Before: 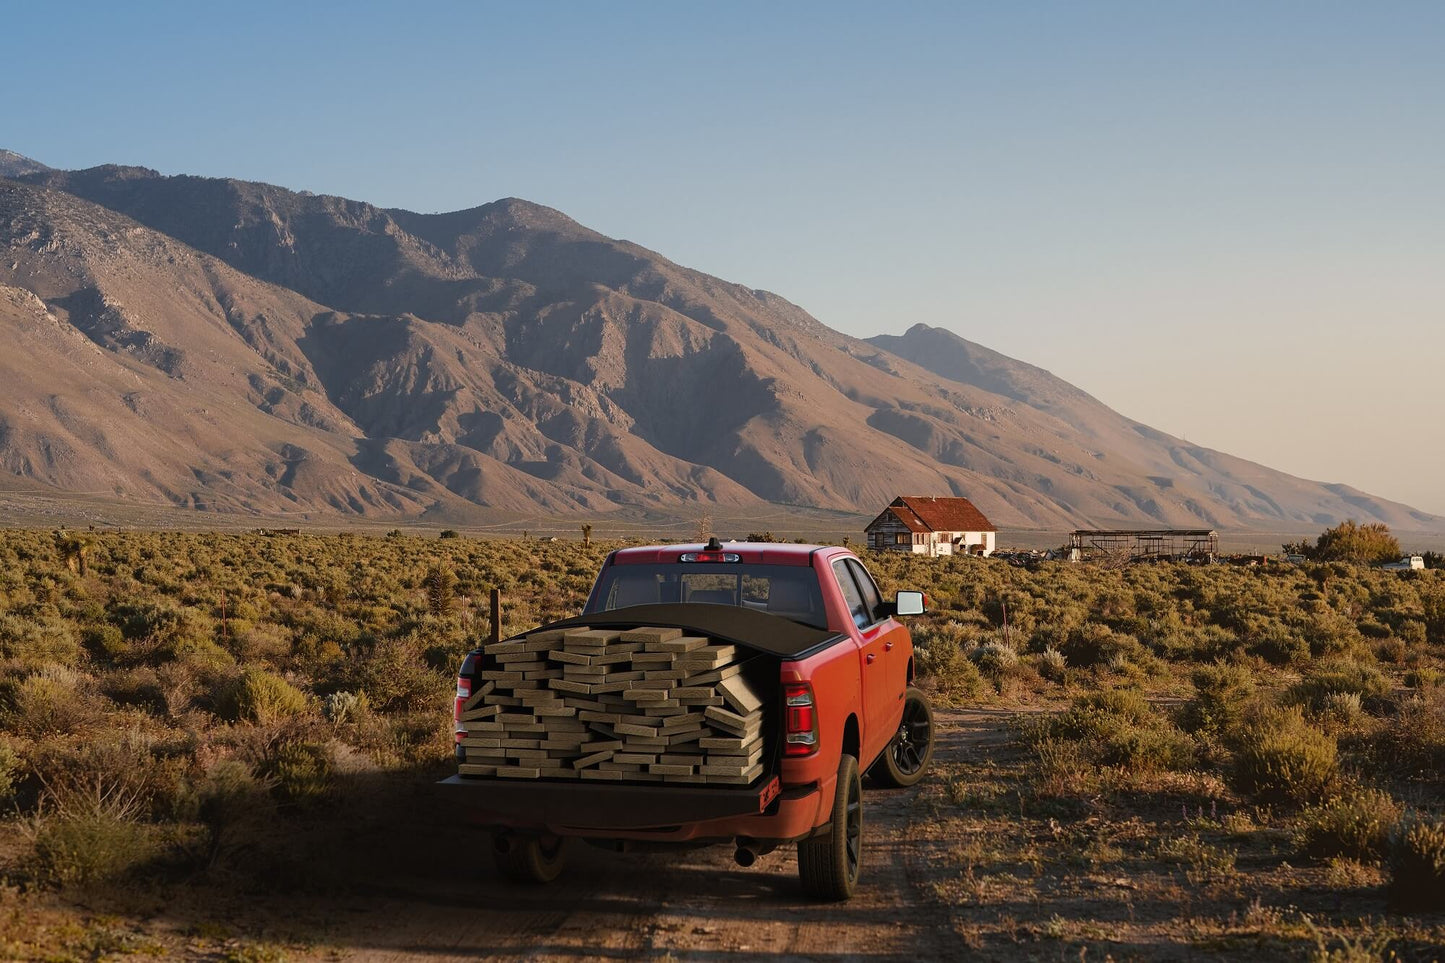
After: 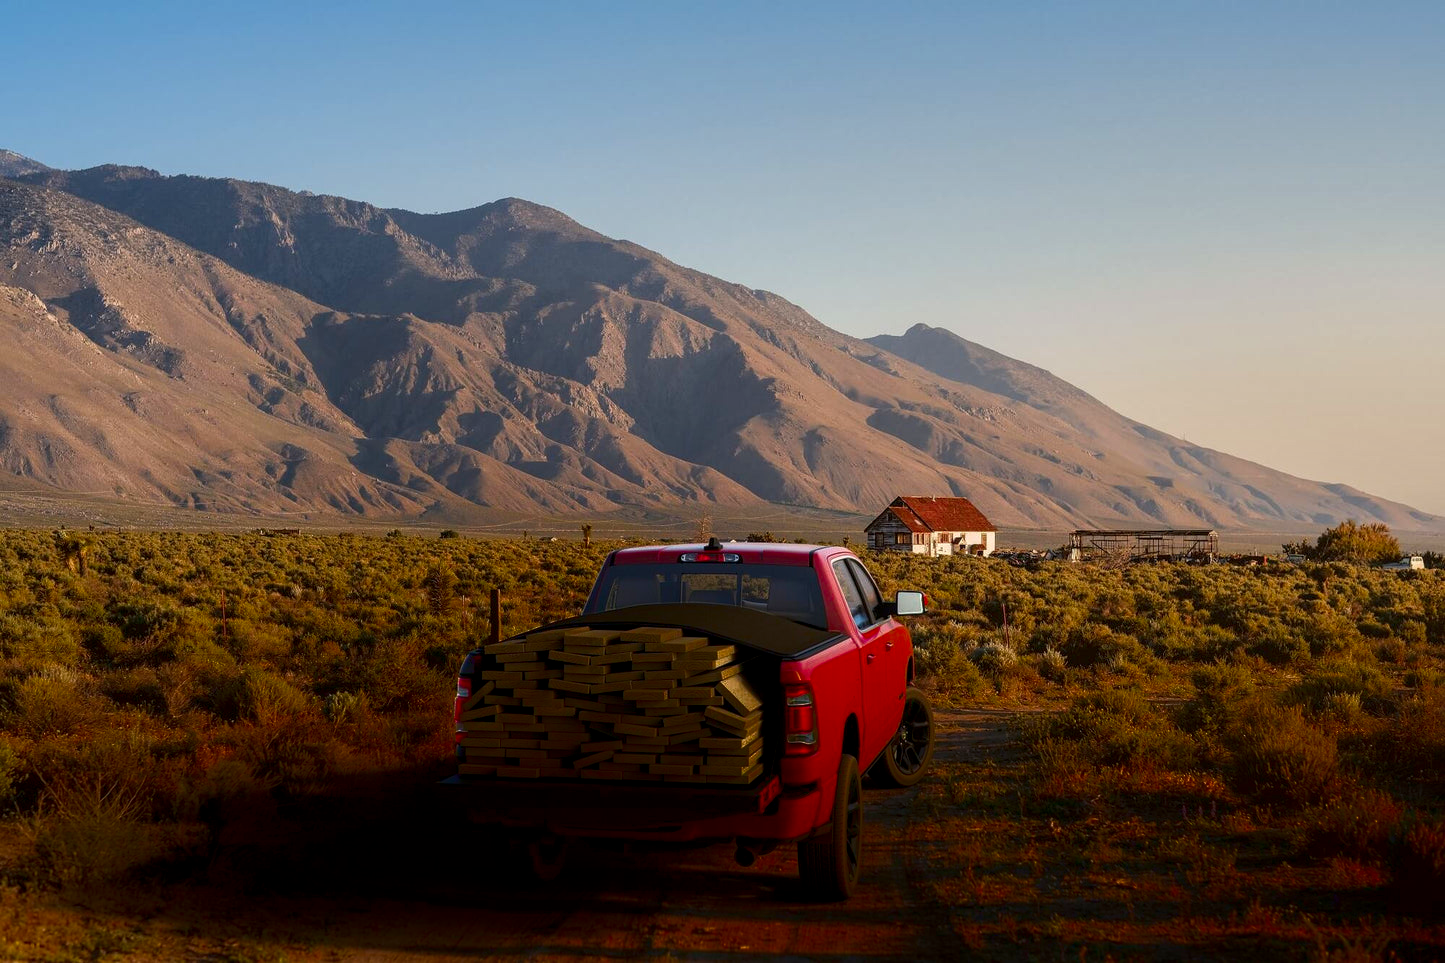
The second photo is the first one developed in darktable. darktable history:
shadows and highlights: shadows -88.03, highlights -35.45, shadows color adjustment 99.15%, highlights color adjustment 0%, soften with gaussian
local contrast: on, module defaults
color correction: saturation 1.32
